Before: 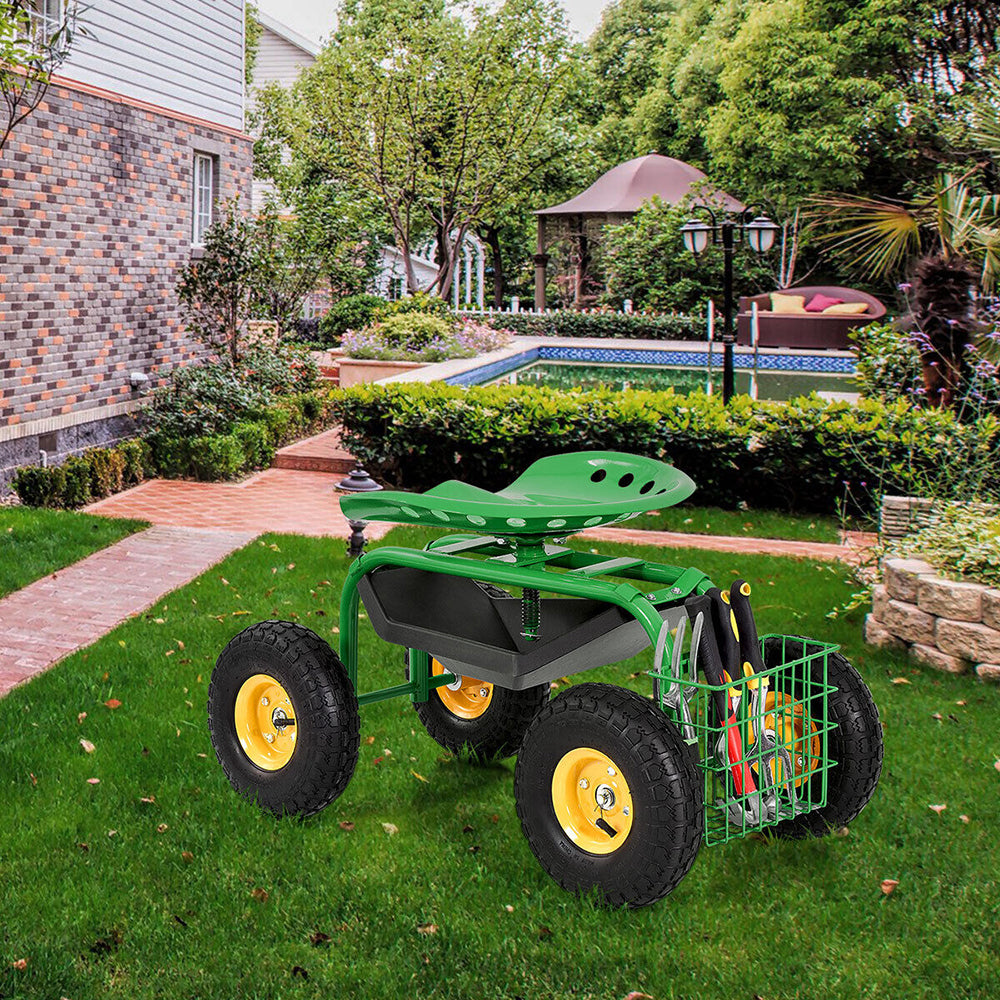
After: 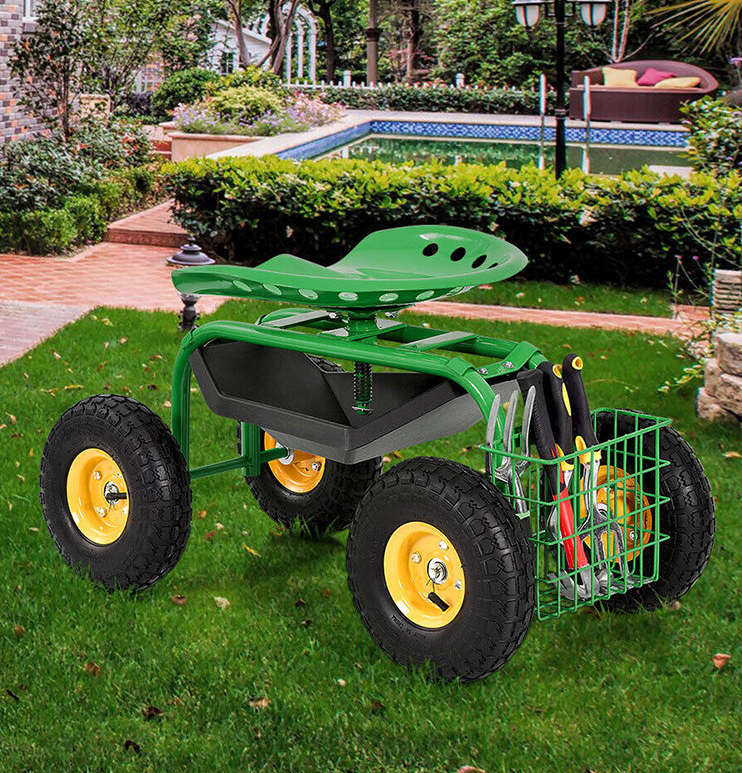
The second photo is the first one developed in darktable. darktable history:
crop: left 16.846%, top 22.634%, right 8.864%
